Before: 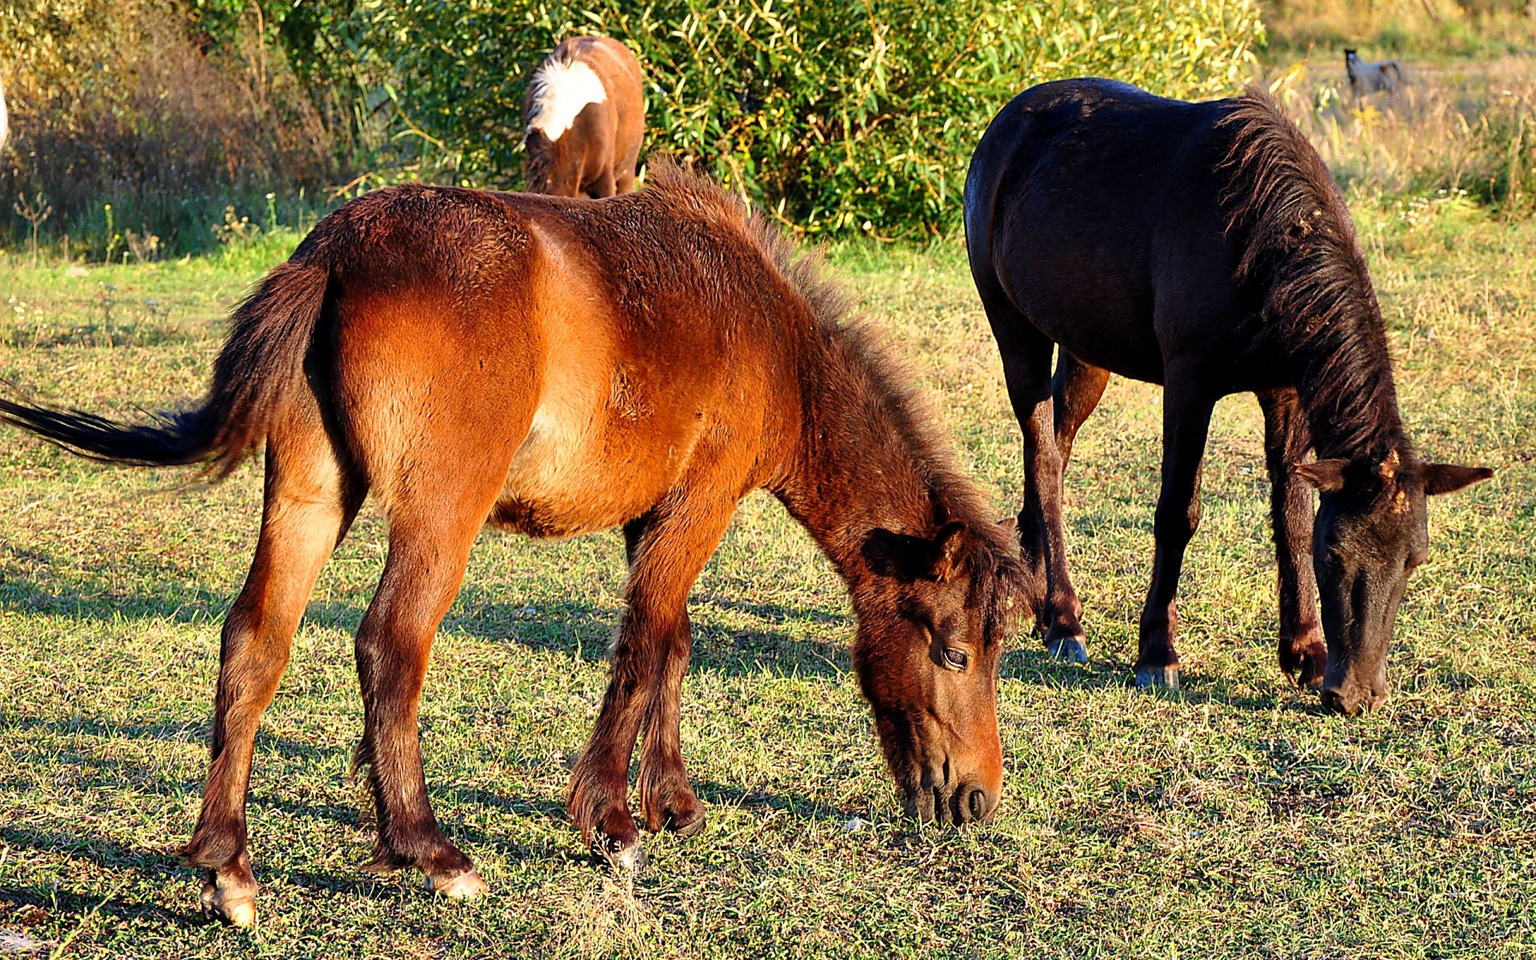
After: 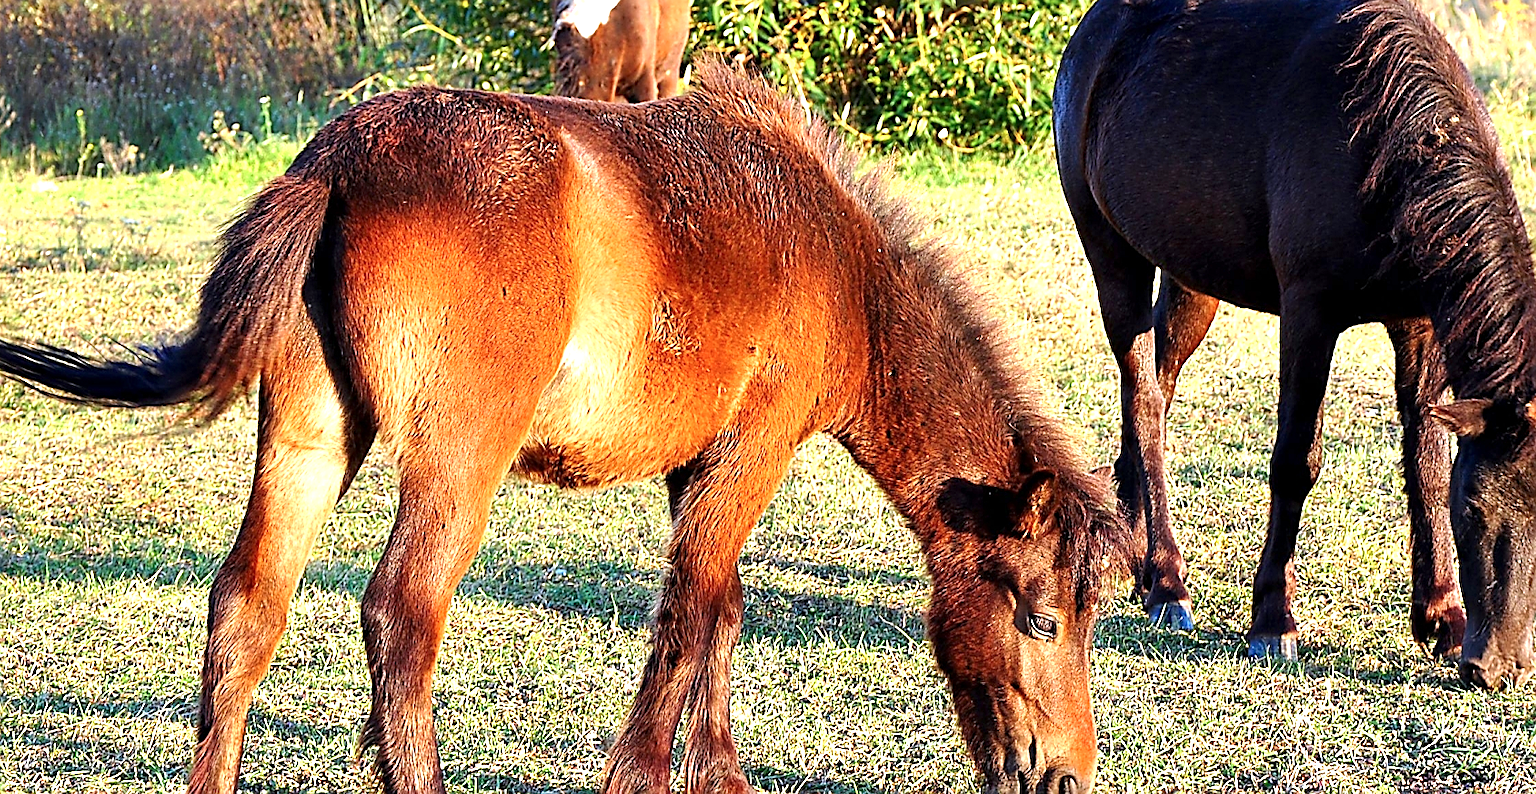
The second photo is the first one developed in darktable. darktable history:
color calibration: illuminant as shot in camera, x 0.358, y 0.373, temperature 4628.91 K
crop and rotate: left 2.46%, top 11.284%, right 9.531%, bottom 15.84%
sharpen: on, module defaults
exposure: black level correction 0, exposure 0.928 EV, compensate exposure bias true, compensate highlight preservation false
